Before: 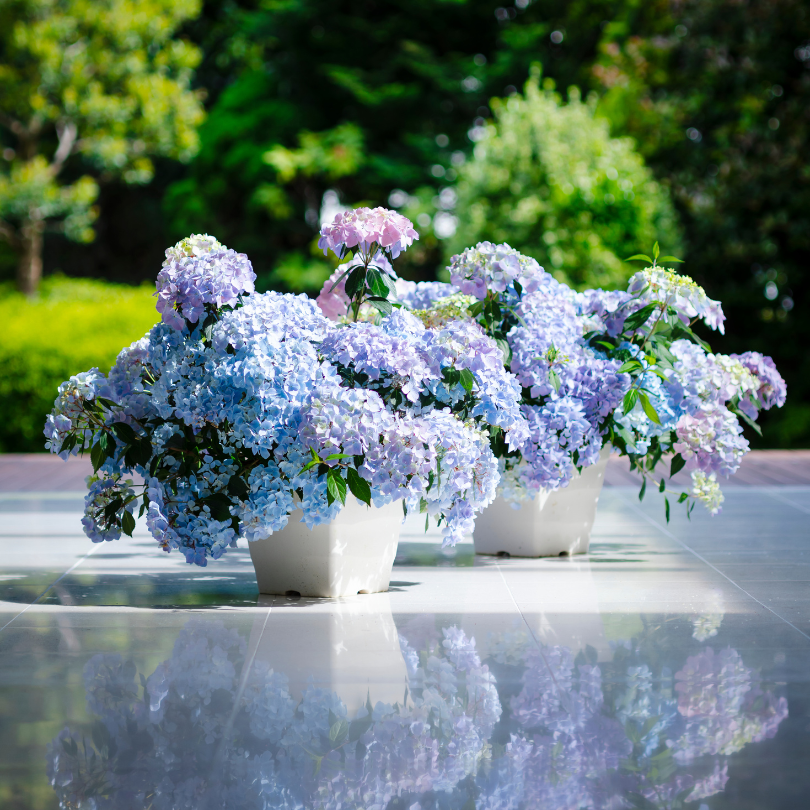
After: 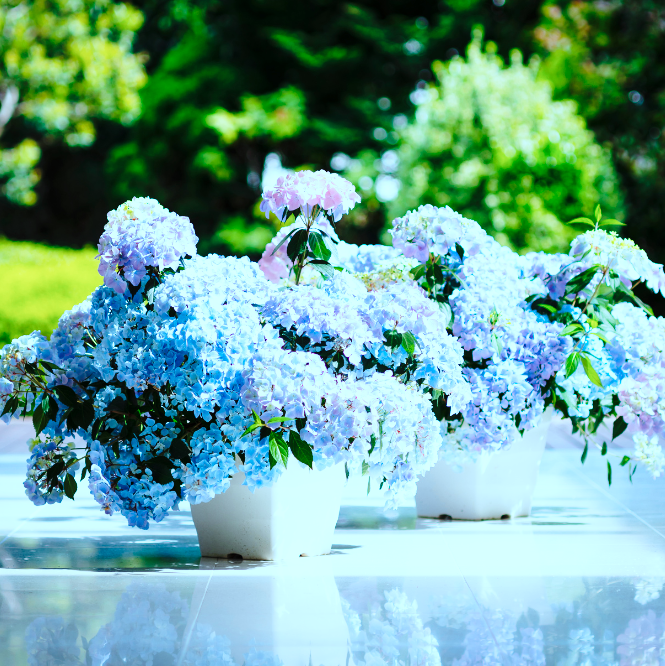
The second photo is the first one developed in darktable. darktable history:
crop and rotate: left 7.196%, top 4.574%, right 10.605%, bottom 13.178%
base curve: curves: ch0 [(0, 0) (0.028, 0.03) (0.121, 0.232) (0.46, 0.748) (0.859, 0.968) (1, 1)], preserve colors none
color correction: highlights a* -11.71, highlights b* -15.58
